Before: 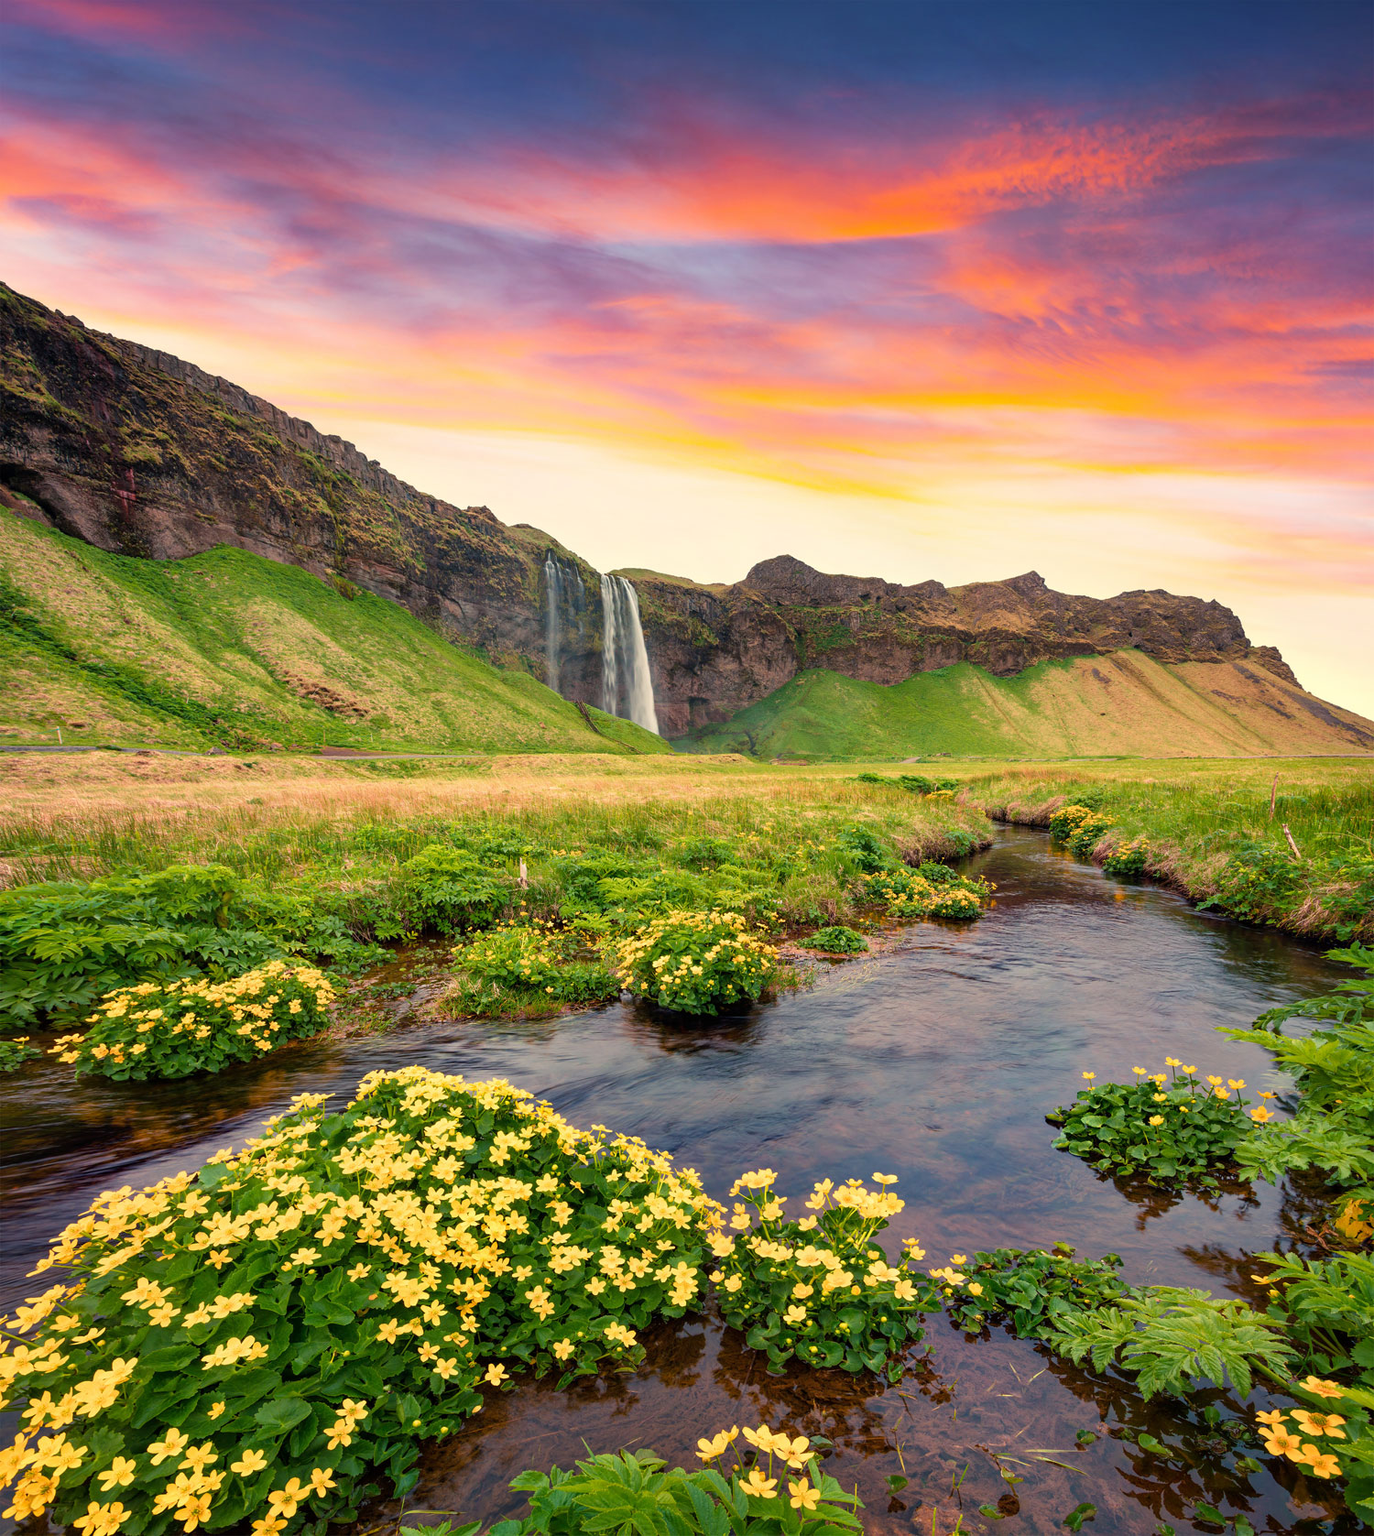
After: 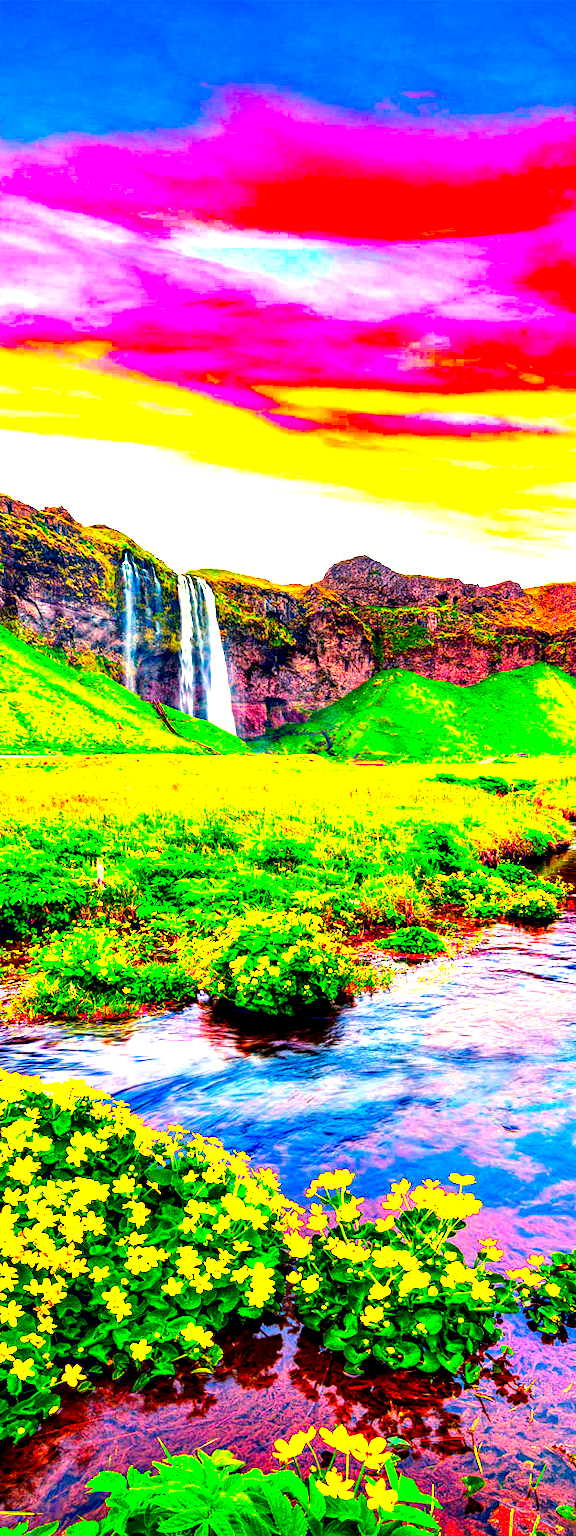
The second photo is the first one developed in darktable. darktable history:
exposure: black level correction 0, exposure 0.901 EV, compensate highlight preservation false
crop: left 30.863%, right 27.193%
local contrast: on, module defaults
tone equalizer: -8 EV -1.04 EV, -7 EV -1.05 EV, -6 EV -0.834 EV, -5 EV -0.552 EV, -3 EV 0.566 EV, -2 EV 0.859 EV, -1 EV 1 EV, +0 EV 1.06 EV, edges refinement/feathering 500, mask exposure compensation -1.57 EV, preserve details no
haze removal: compatibility mode true, adaptive false
color correction: highlights b* -0.051, saturation 2.98
contrast equalizer: octaves 7, y [[0.627 ×6], [0.563 ×6], [0 ×6], [0 ×6], [0 ×6]]
color zones: curves: ch0 [(0.25, 0.5) (0.463, 0.627) (0.484, 0.637) (0.75, 0.5)], mix -92.97%
